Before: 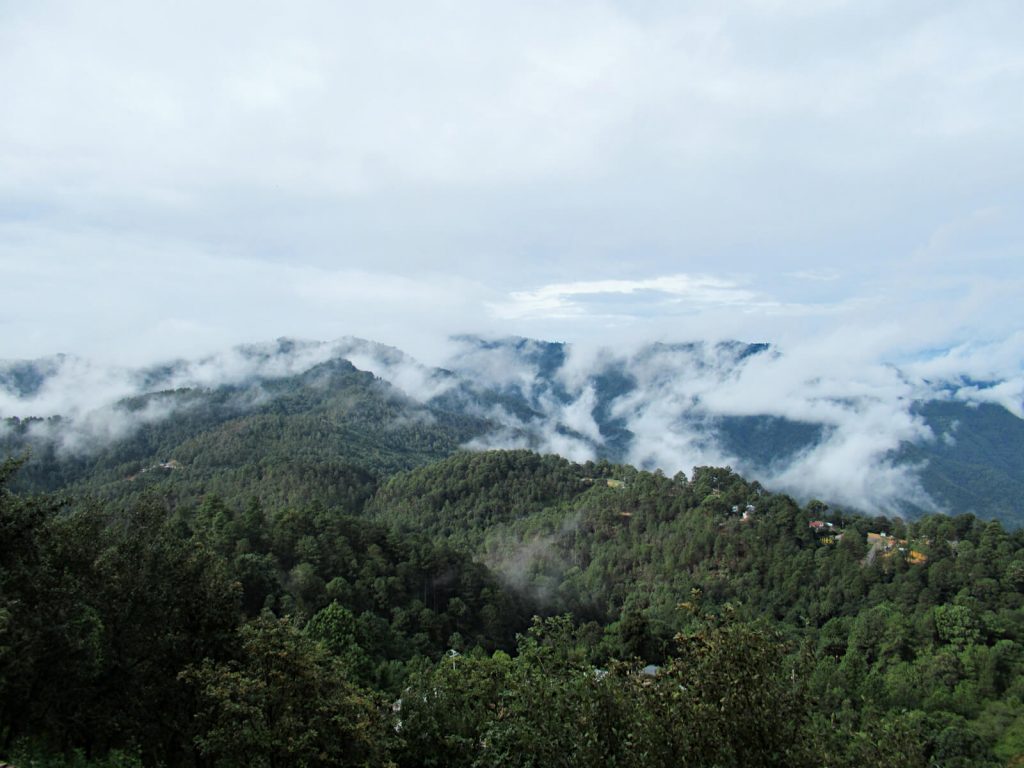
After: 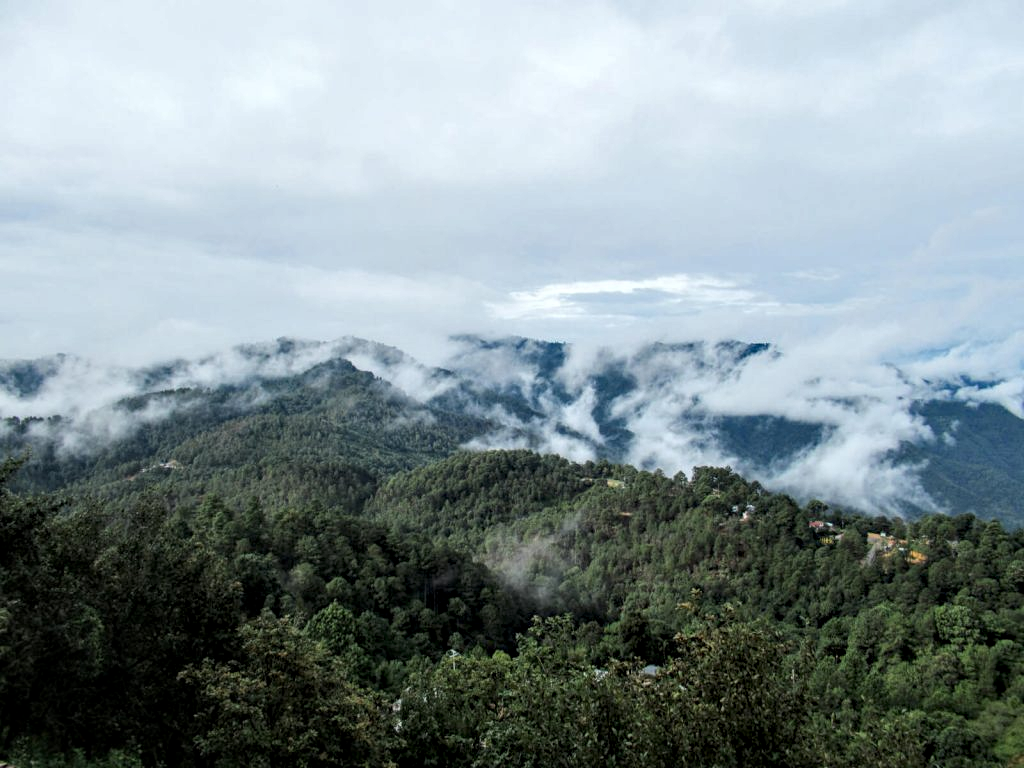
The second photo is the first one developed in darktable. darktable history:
local contrast: highlights 25%, detail 150%
